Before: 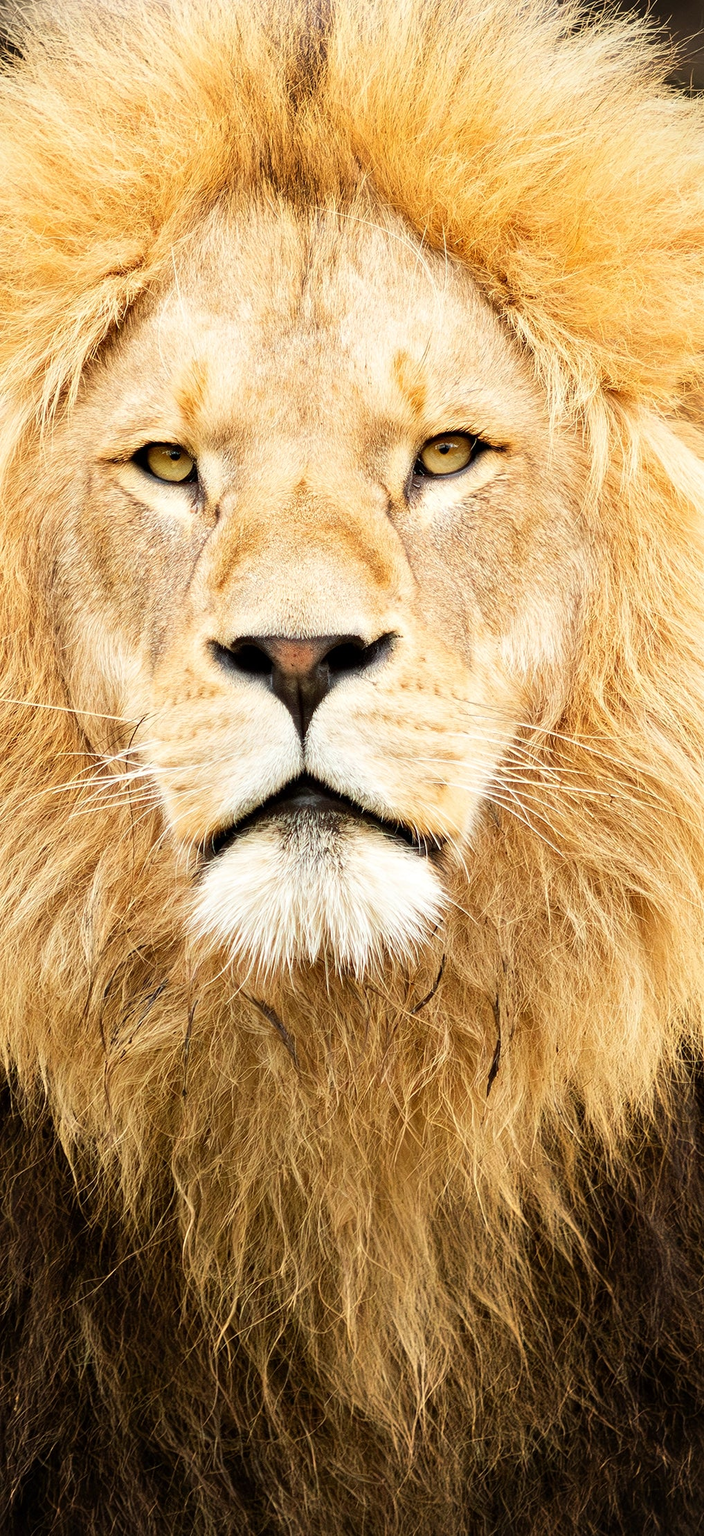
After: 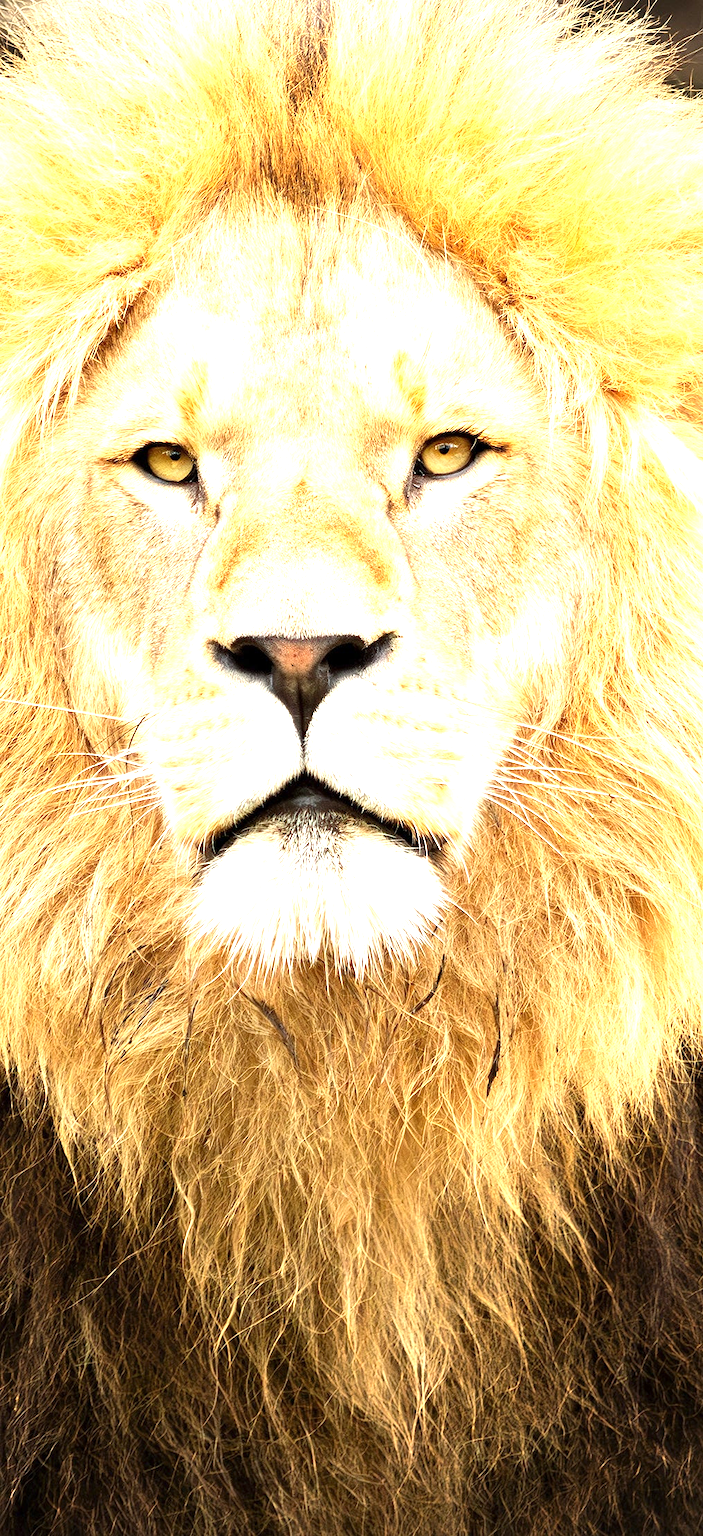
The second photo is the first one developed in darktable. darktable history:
exposure: exposure 1.001 EV, compensate highlight preservation false
